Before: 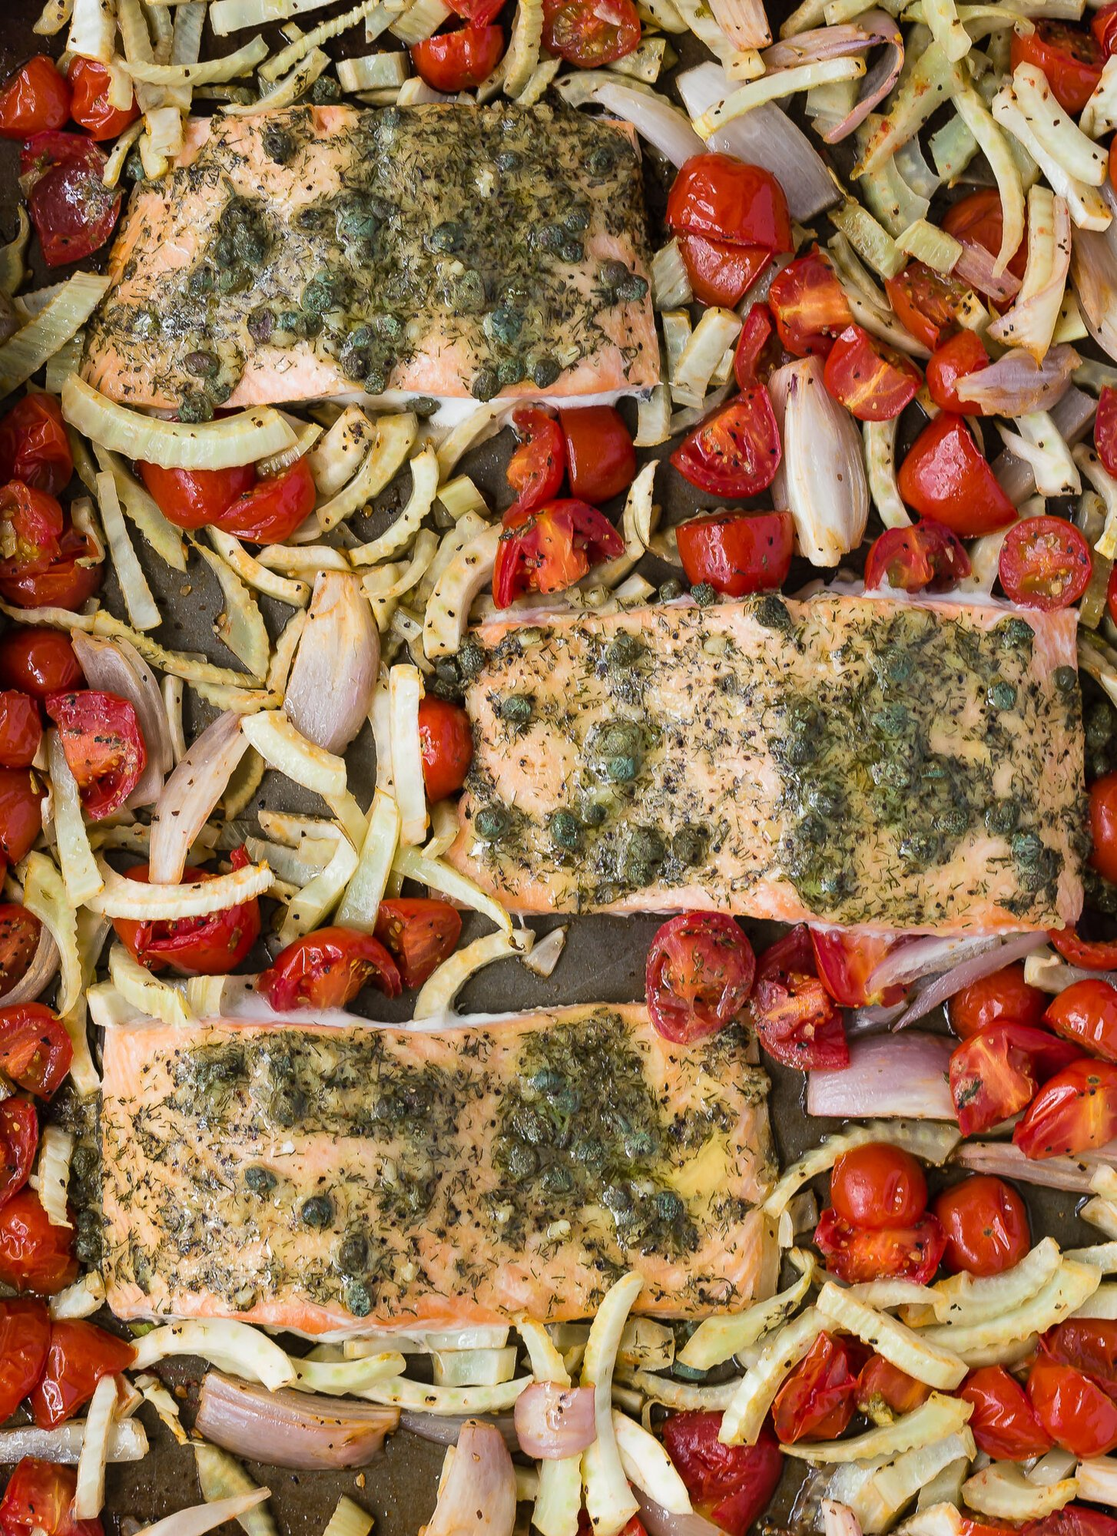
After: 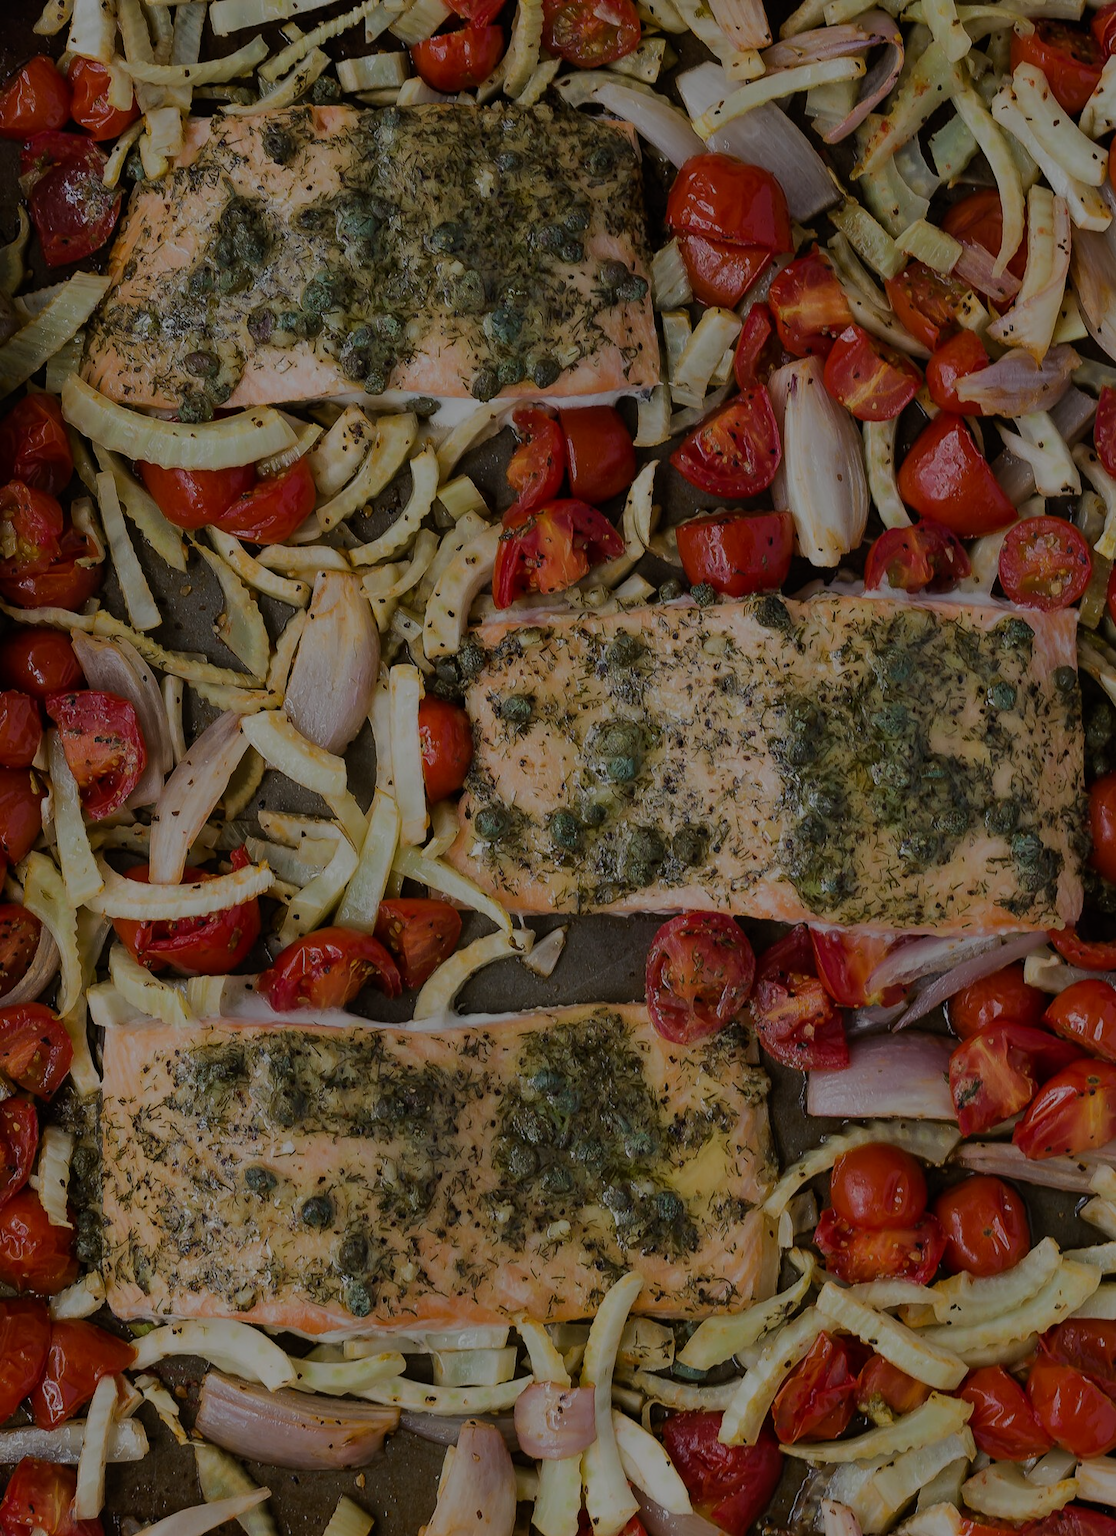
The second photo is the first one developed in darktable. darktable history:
exposure: exposure -1.516 EV, compensate highlight preservation false
